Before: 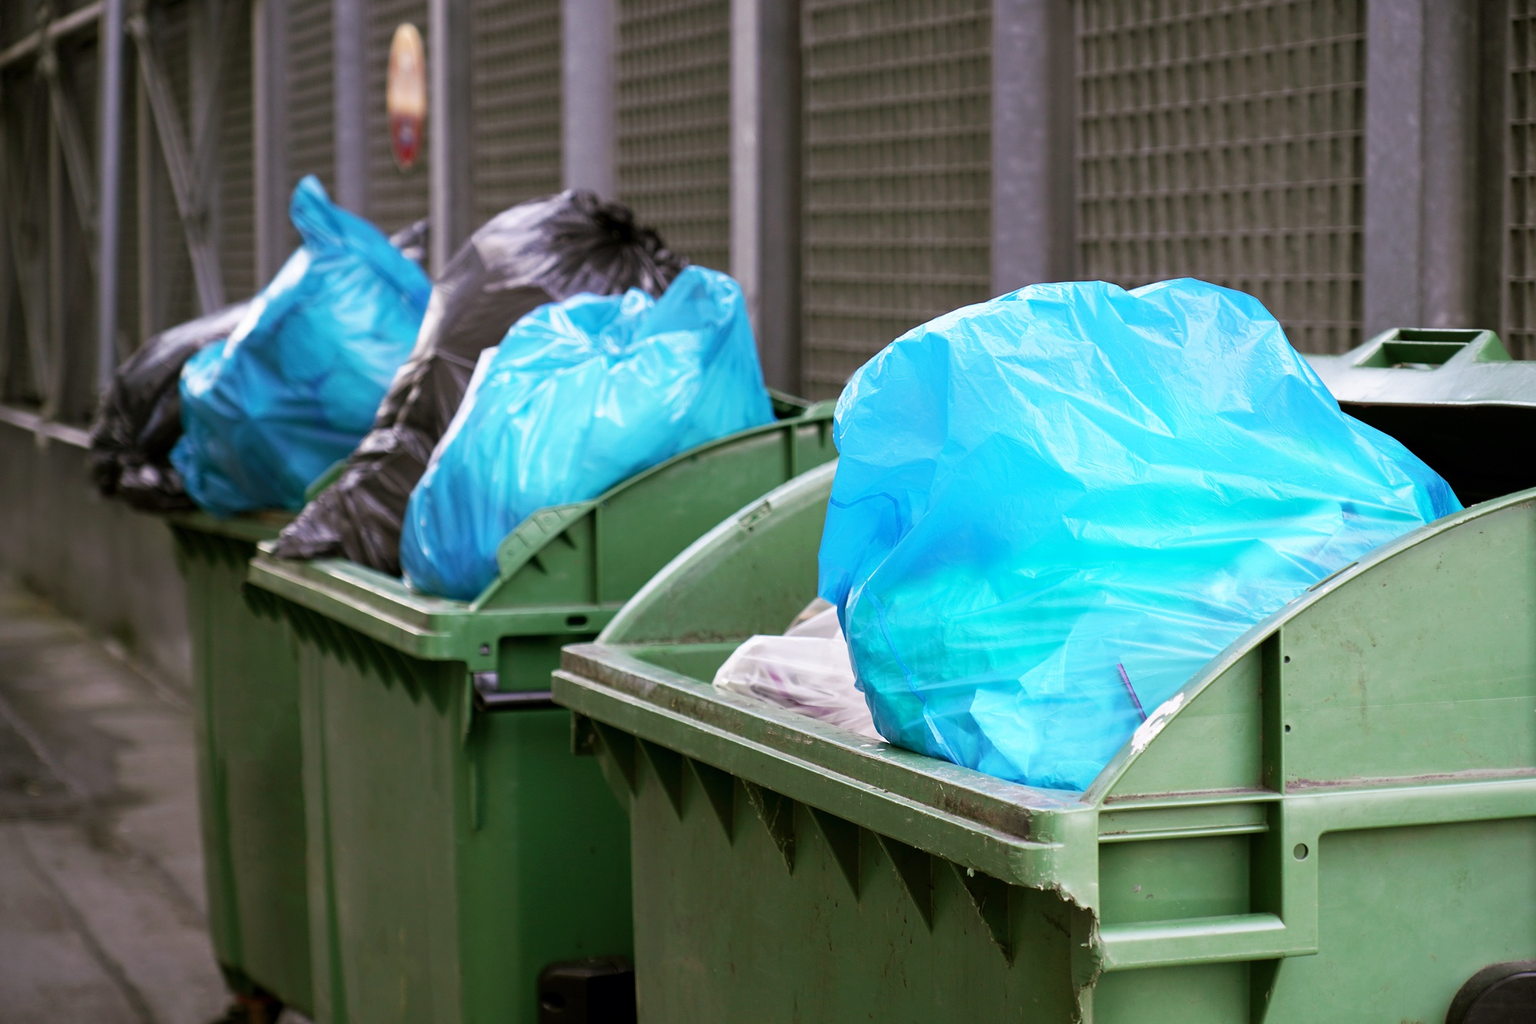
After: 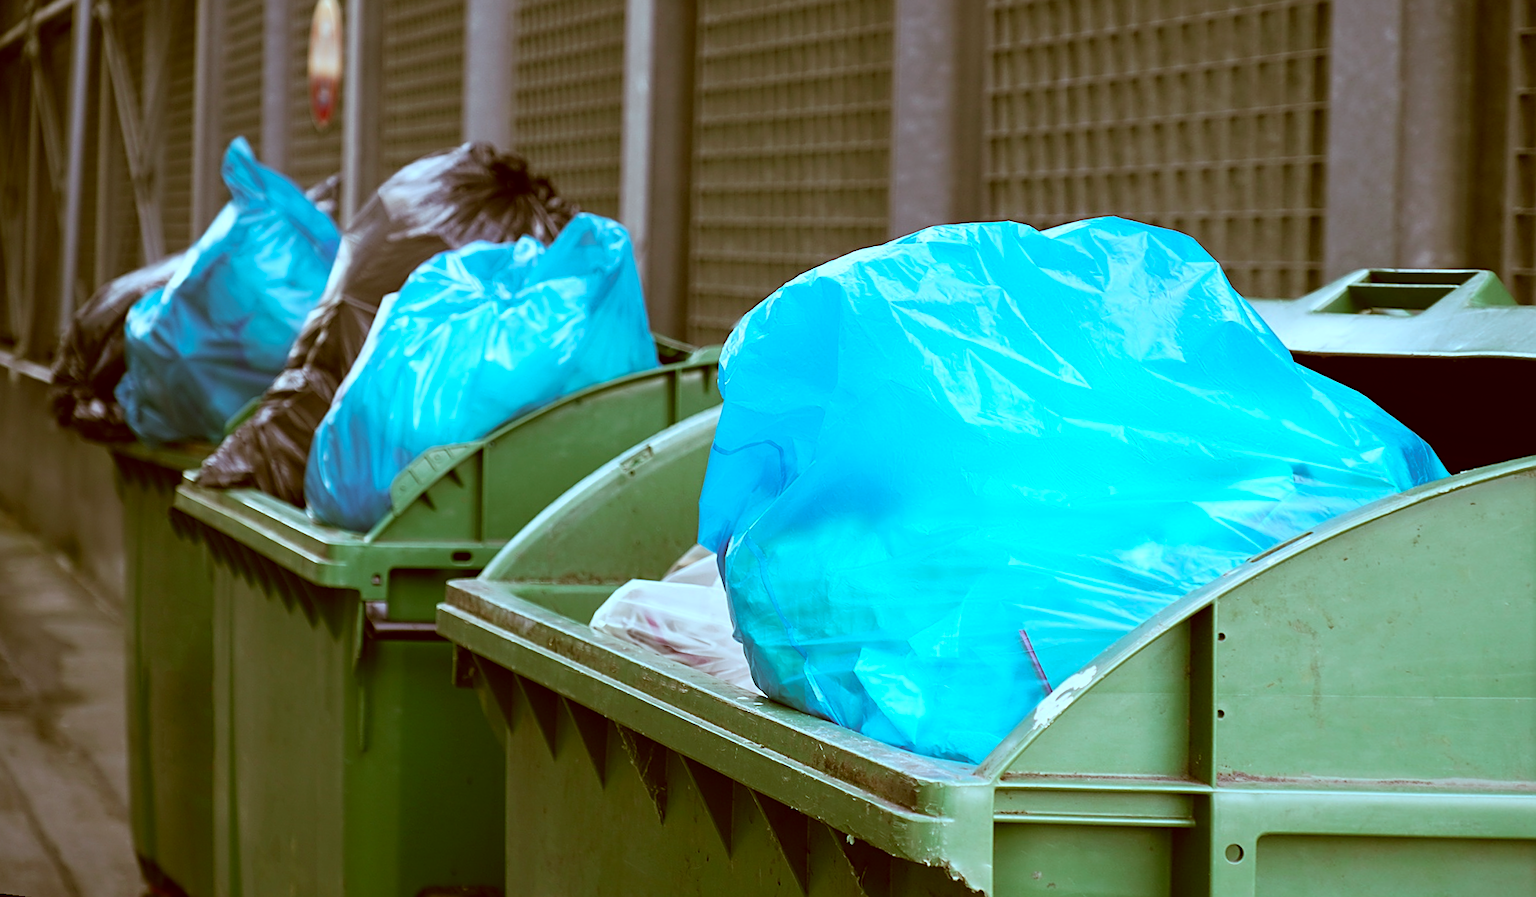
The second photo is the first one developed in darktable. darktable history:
tone equalizer: on, module defaults
rotate and perspective: rotation 1.69°, lens shift (vertical) -0.023, lens shift (horizontal) -0.291, crop left 0.025, crop right 0.988, crop top 0.092, crop bottom 0.842
color correction: highlights a* -14.62, highlights b* -16.22, shadows a* 10.12, shadows b* 29.4
sharpen: on, module defaults
